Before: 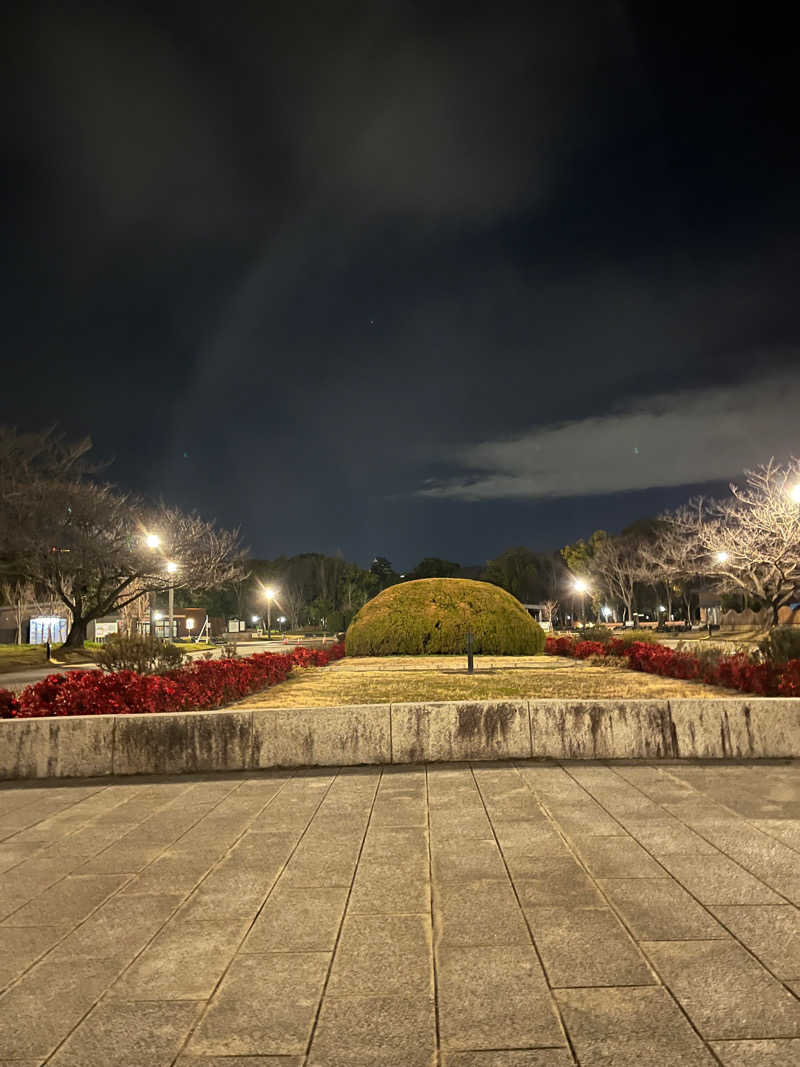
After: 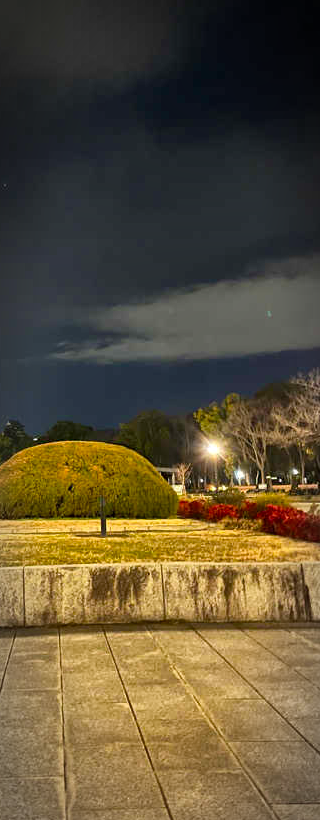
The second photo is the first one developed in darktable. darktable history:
crop: left 45.967%, top 12.917%, right 13.928%, bottom 10.157%
local contrast: mode bilateral grid, contrast 21, coarseness 50, detail 132%, midtone range 0.2
shadows and highlights: shadows 25.03, highlights -24.71
velvia: strength 32.06%, mid-tones bias 0.207
vignetting: automatic ratio true
